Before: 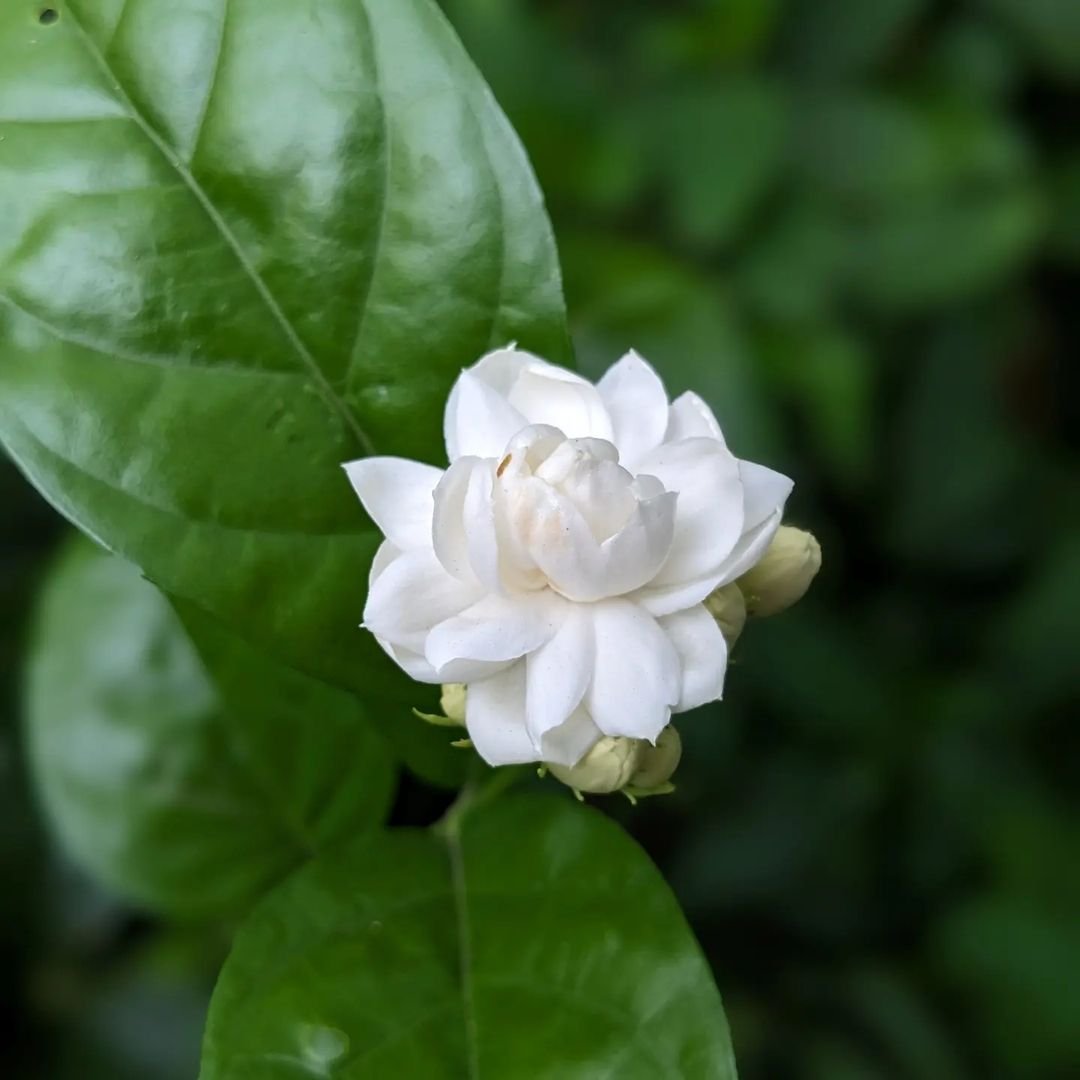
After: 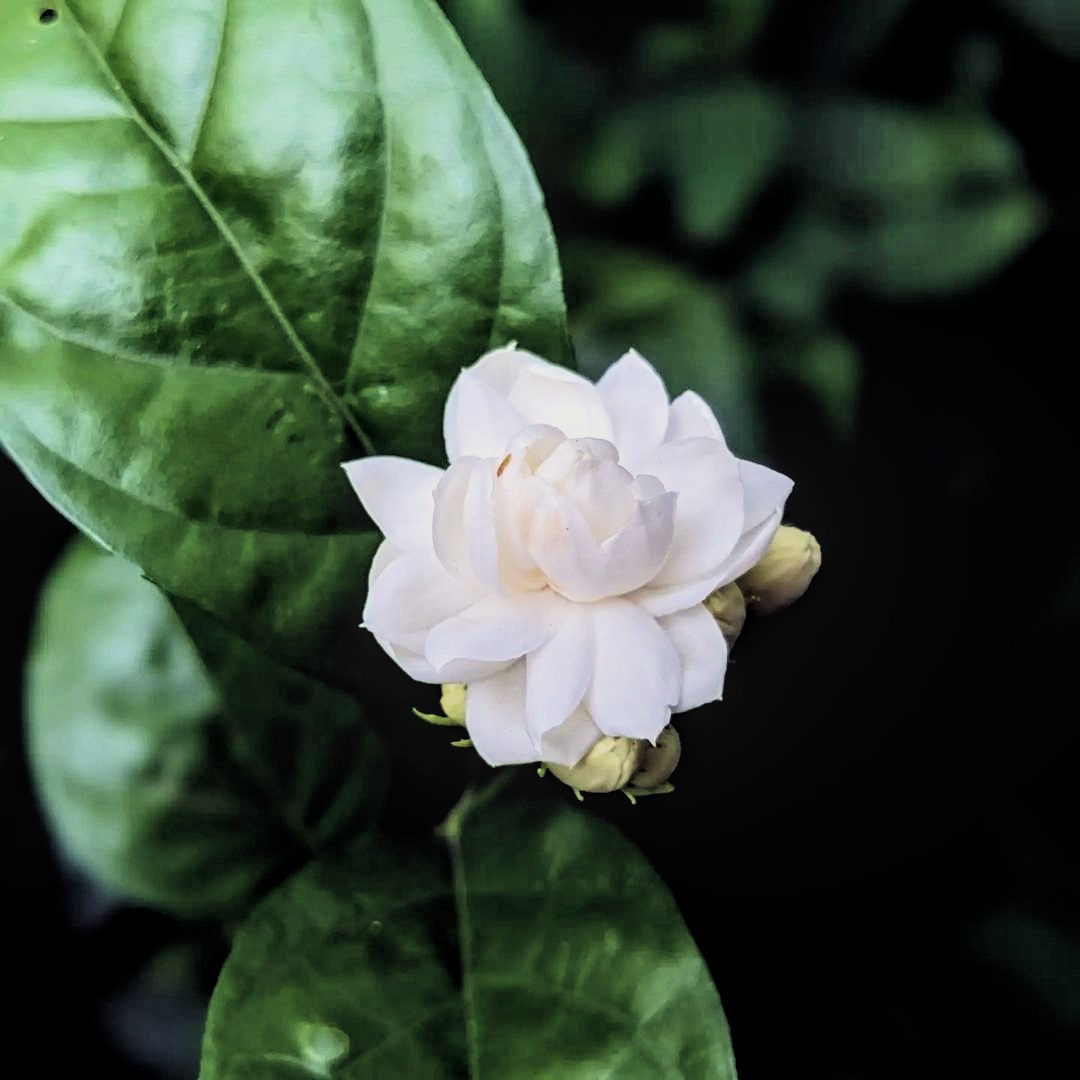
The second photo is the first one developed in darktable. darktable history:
exposure: exposure 0.014 EV, compensate highlight preservation false
white balance: red 0.976, blue 1.04
rgb levels: levels [[0.01, 0.419, 0.839], [0, 0.5, 1], [0, 0.5, 1]]
filmic rgb: black relative exposure -5 EV, hardness 2.88, contrast 1.5
local contrast: on, module defaults
color balance: lift [1.001, 0.997, 0.99, 1.01], gamma [1.007, 1, 0.975, 1.025], gain [1, 1.065, 1.052, 0.935], contrast 13.25%
velvia: on, module defaults
